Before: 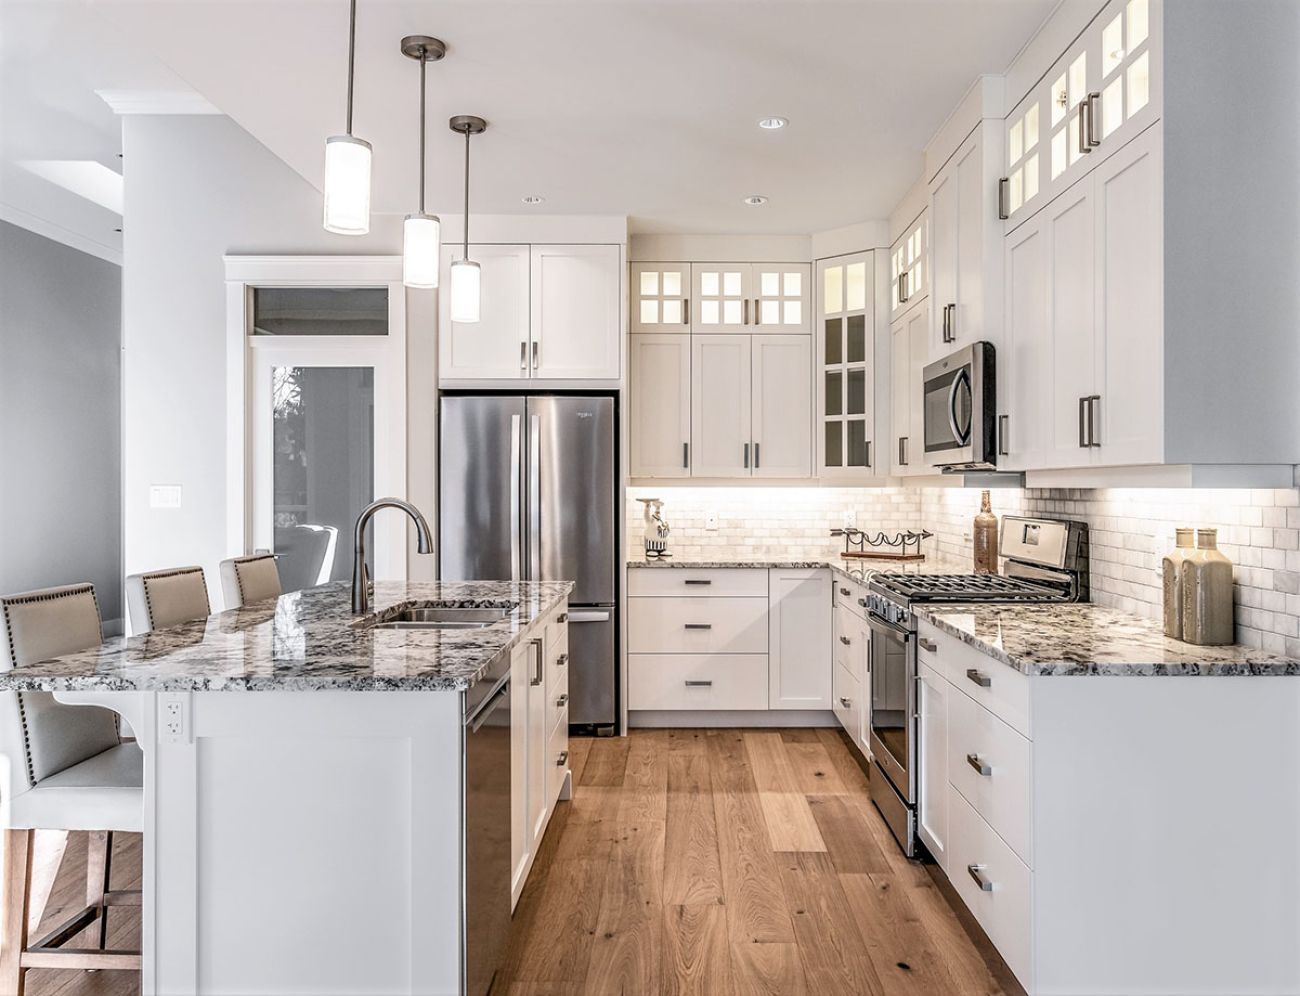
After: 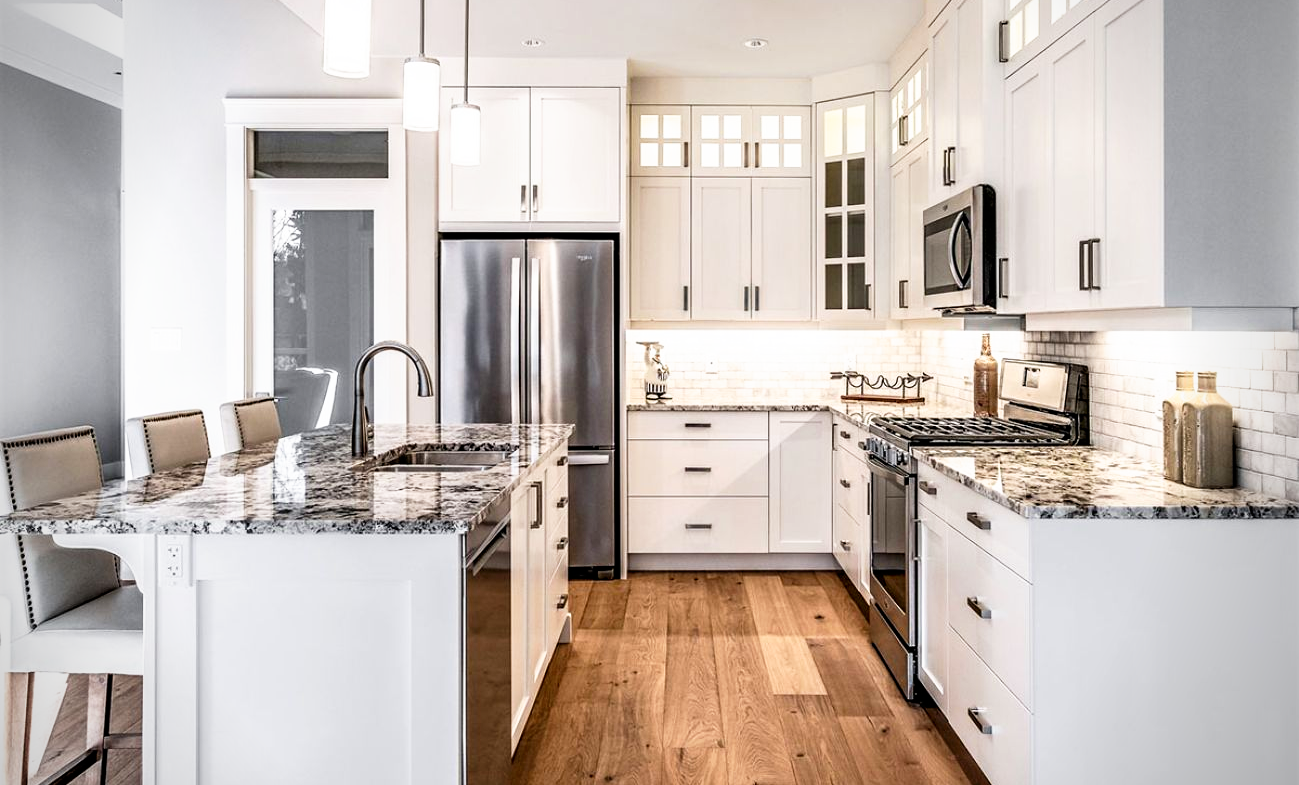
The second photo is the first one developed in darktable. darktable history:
vignetting: fall-off radius 44.6%
tone curve: curves: ch0 [(0, 0) (0.003, 0) (0.011, 0.001) (0.025, 0.002) (0.044, 0.004) (0.069, 0.006) (0.1, 0.009) (0.136, 0.03) (0.177, 0.076) (0.224, 0.13) (0.277, 0.202) (0.335, 0.28) (0.399, 0.367) (0.468, 0.46) (0.543, 0.562) (0.623, 0.67) (0.709, 0.787) (0.801, 0.889) (0.898, 0.972) (1, 1)], preserve colors none
crop and rotate: top 15.834%, bottom 5.347%
color zones: curves: ch0 [(0, 0.5) (0.143, 0.5) (0.286, 0.5) (0.429, 0.5) (0.571, 0.5) (0.714, 0.476) (0.857, 0.5) (1, 0.5)]; ch2 [(0, 0.5) (0.143, 0.5) (0.286, 0.5) (0.429, 0.5) (0.571, 0.5) (0.714, 0.487) (0.857, 0.5) (1, 0.5)], mix 23.61%
